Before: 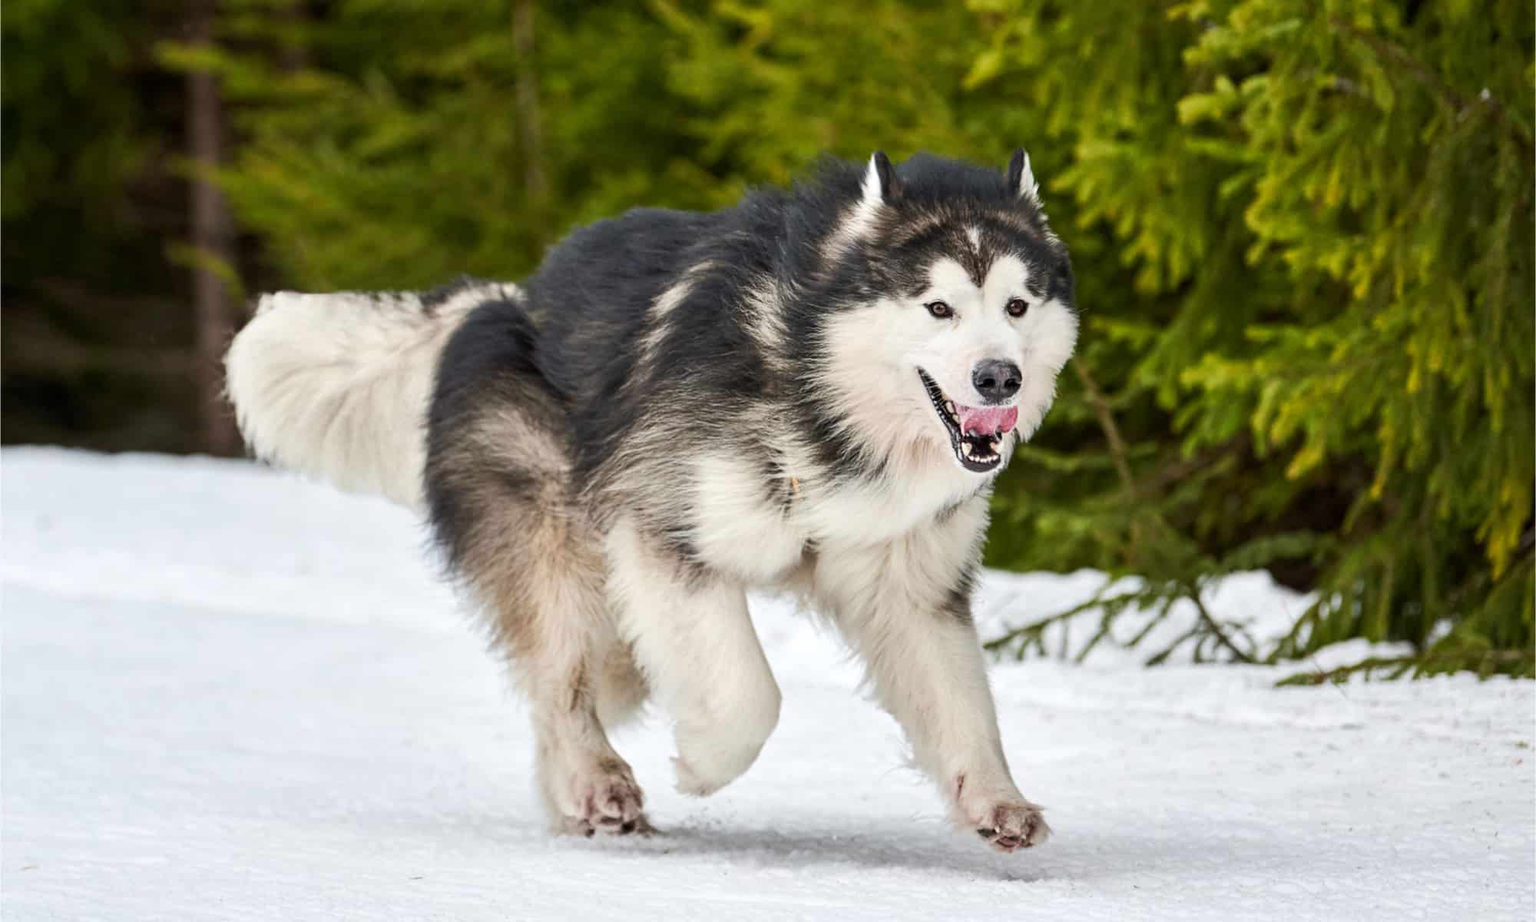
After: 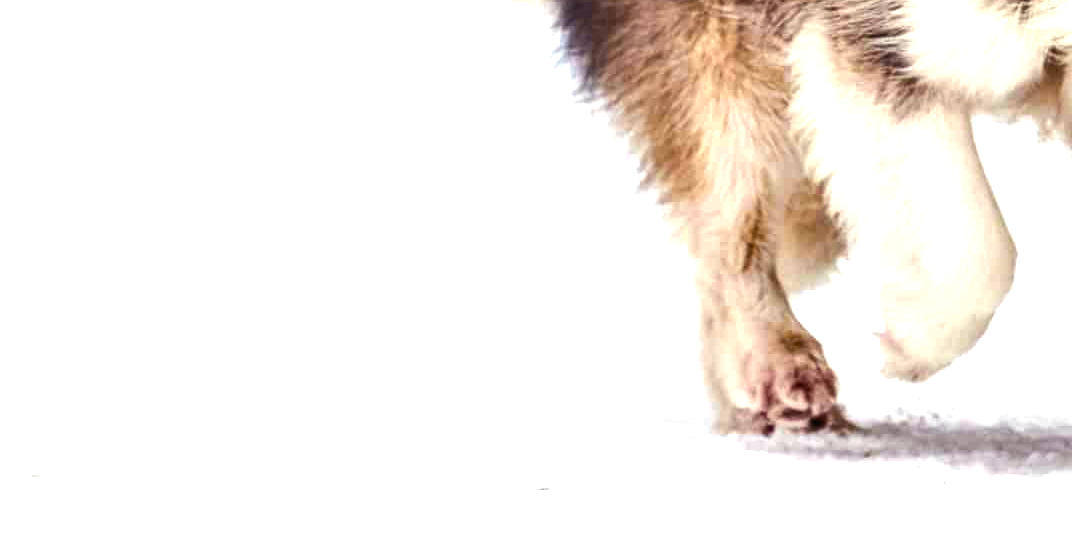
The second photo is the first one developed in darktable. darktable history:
local contrast: on, module defaults
crop and rotate: top 54.534%, right 46.382%, bottom 0.175%
color balance rgb: power › luminance -7.642%, power › chroma 1.323%, power › hue 330.47°, highlights gain › luminance 5.795%, highlights gain › chroma 1.254%, highlights gain › hue 89.89°, shadows fall-off 100.946%, perceptual saturation grading › global saturation 35.172%, perceptual saturation grading › highlights -29.92%, perceptual saturation grading › shadows 35.307%, perceptual brilliance grading › global brilliance -5.249%, perceptual brilliance grading › highlights 23.966%, perceptual brilliance grading › mid-tones 7.396%, perceptual brilliance grading › shadows -4.861%, mask middle-gray fulcrum 23.067%, global vibrance 40.38%
